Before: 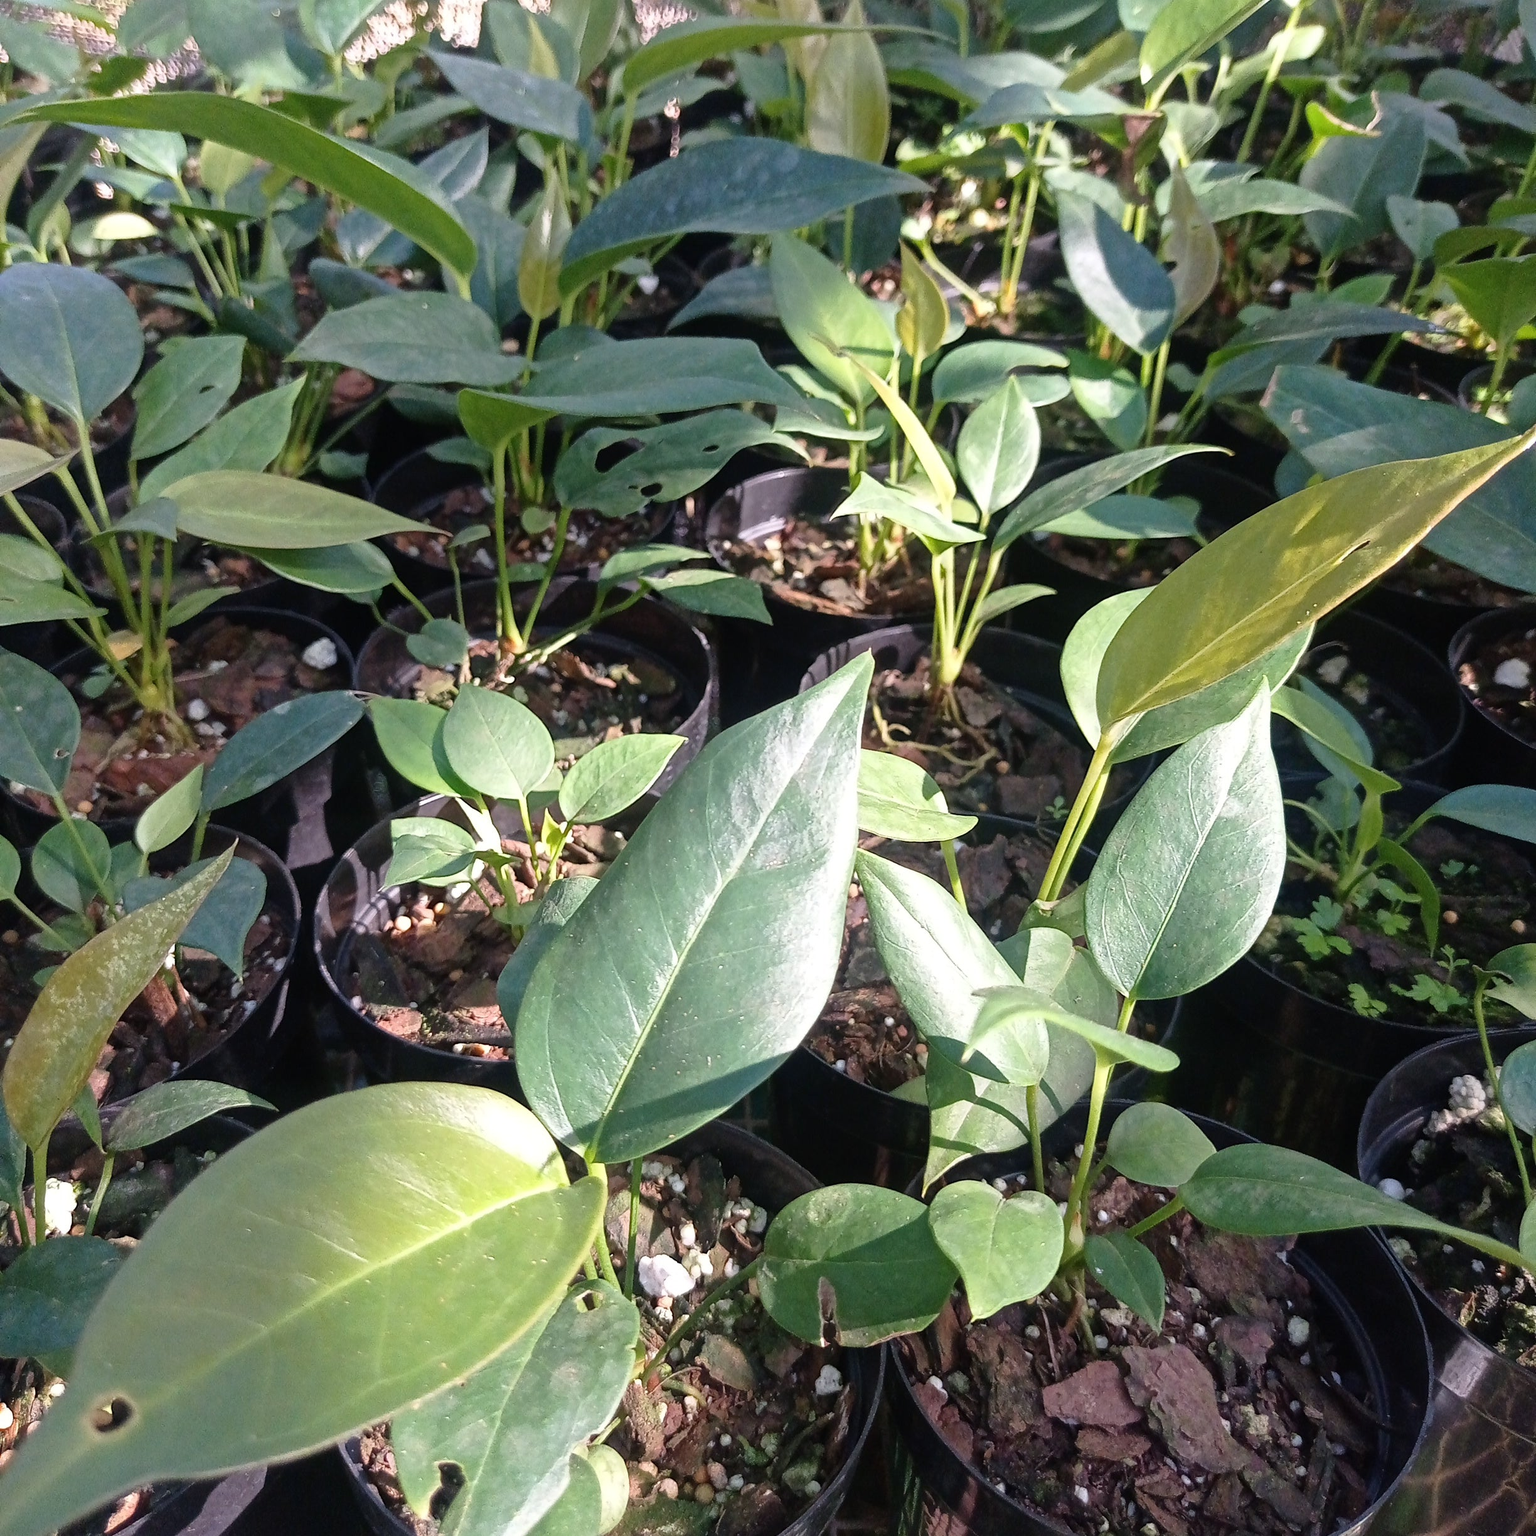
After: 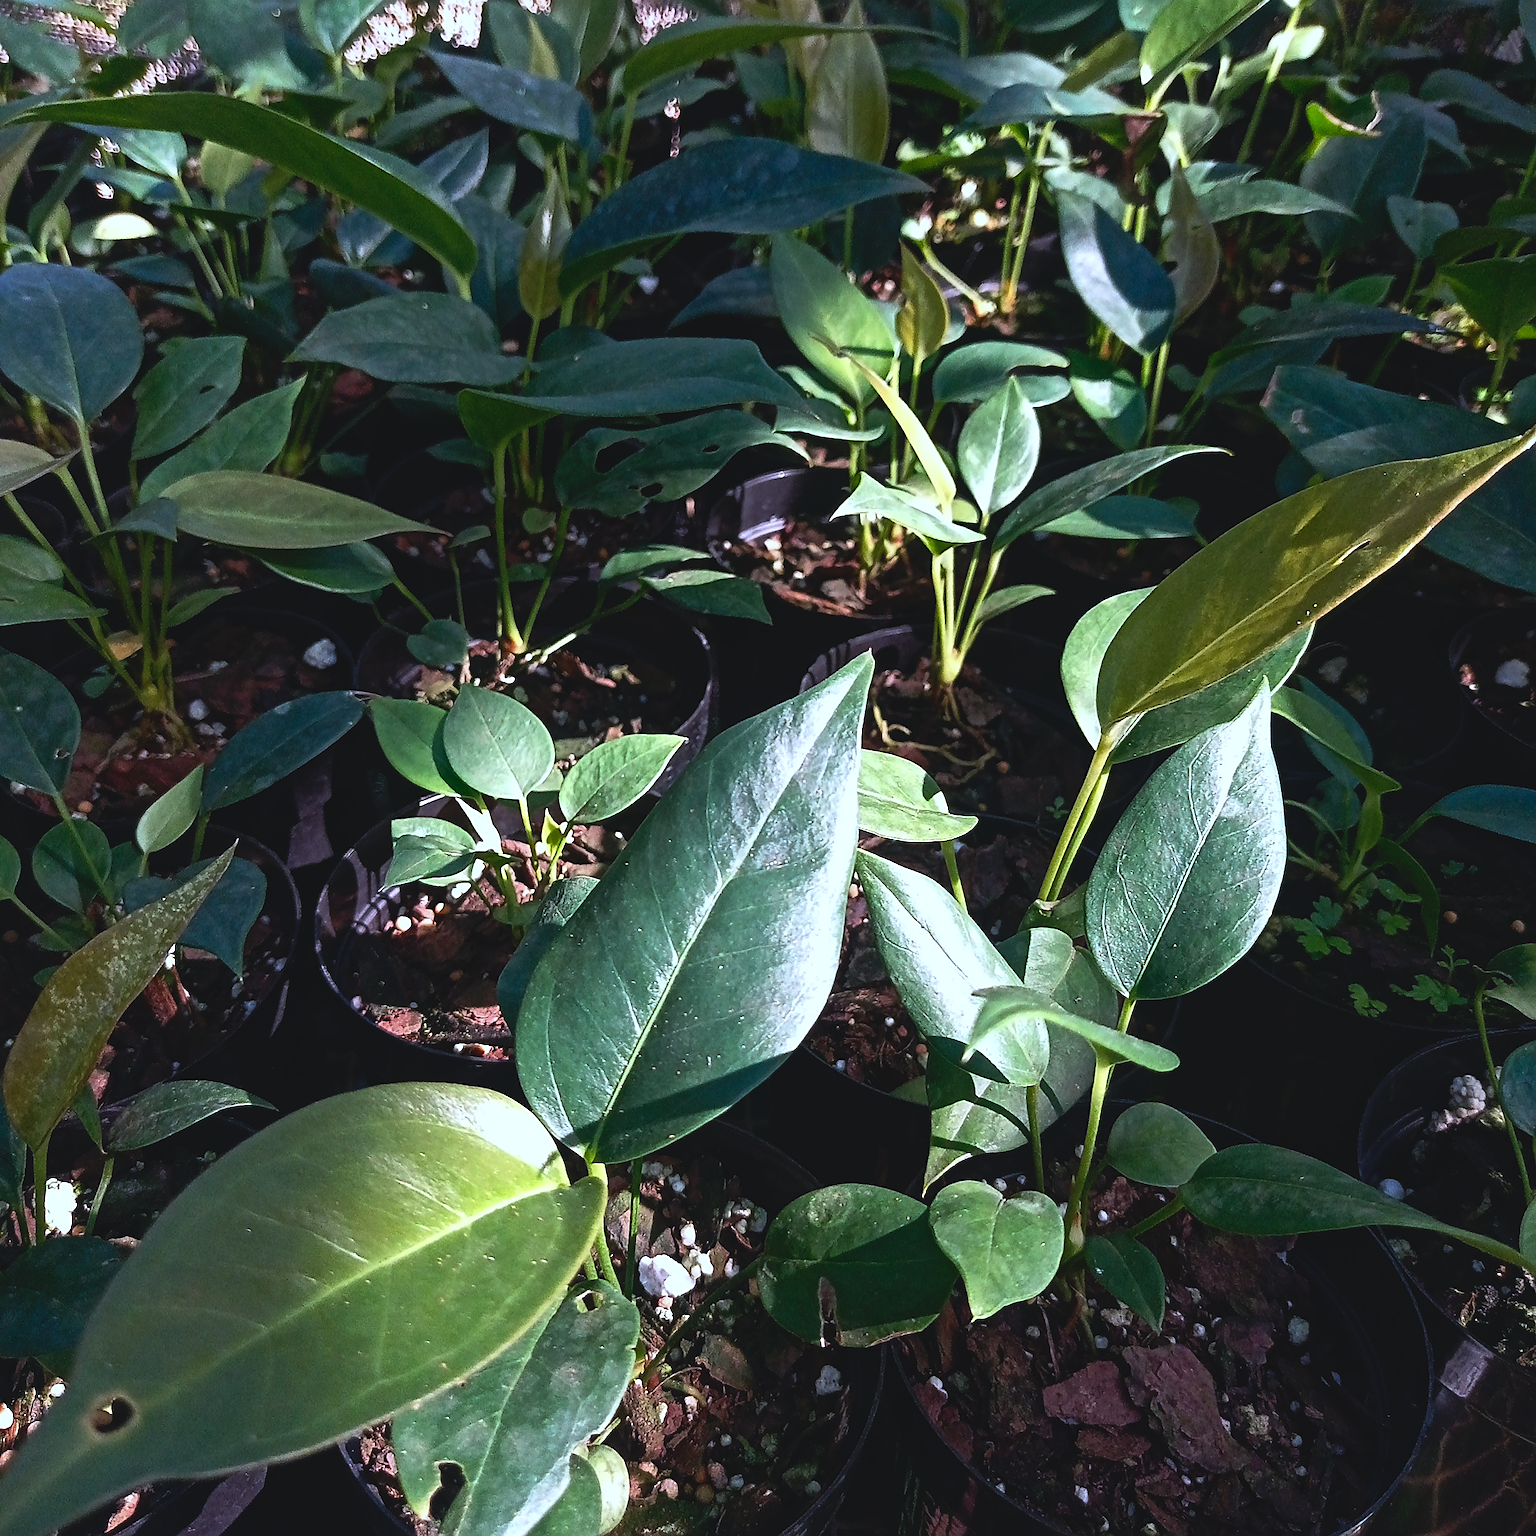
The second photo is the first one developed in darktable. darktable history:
color correction: highlights a* -2.24, highlights b* -18.1
rgb curve: curves: ch0 [(0, 0.186) (0.314, 0.284) (0.775, 0.708) (1, 1)], compensate middle gray true, preserve colors none
sharpen: on, module defaults
white balance: emerald 1
contrast brightness saturation: contrast 0.1, brightness -0.26, saturation 0.14
local contrast: mode bilateral grid, contrast 10, coarseness 25, detail 115%, midtone range 0.2
